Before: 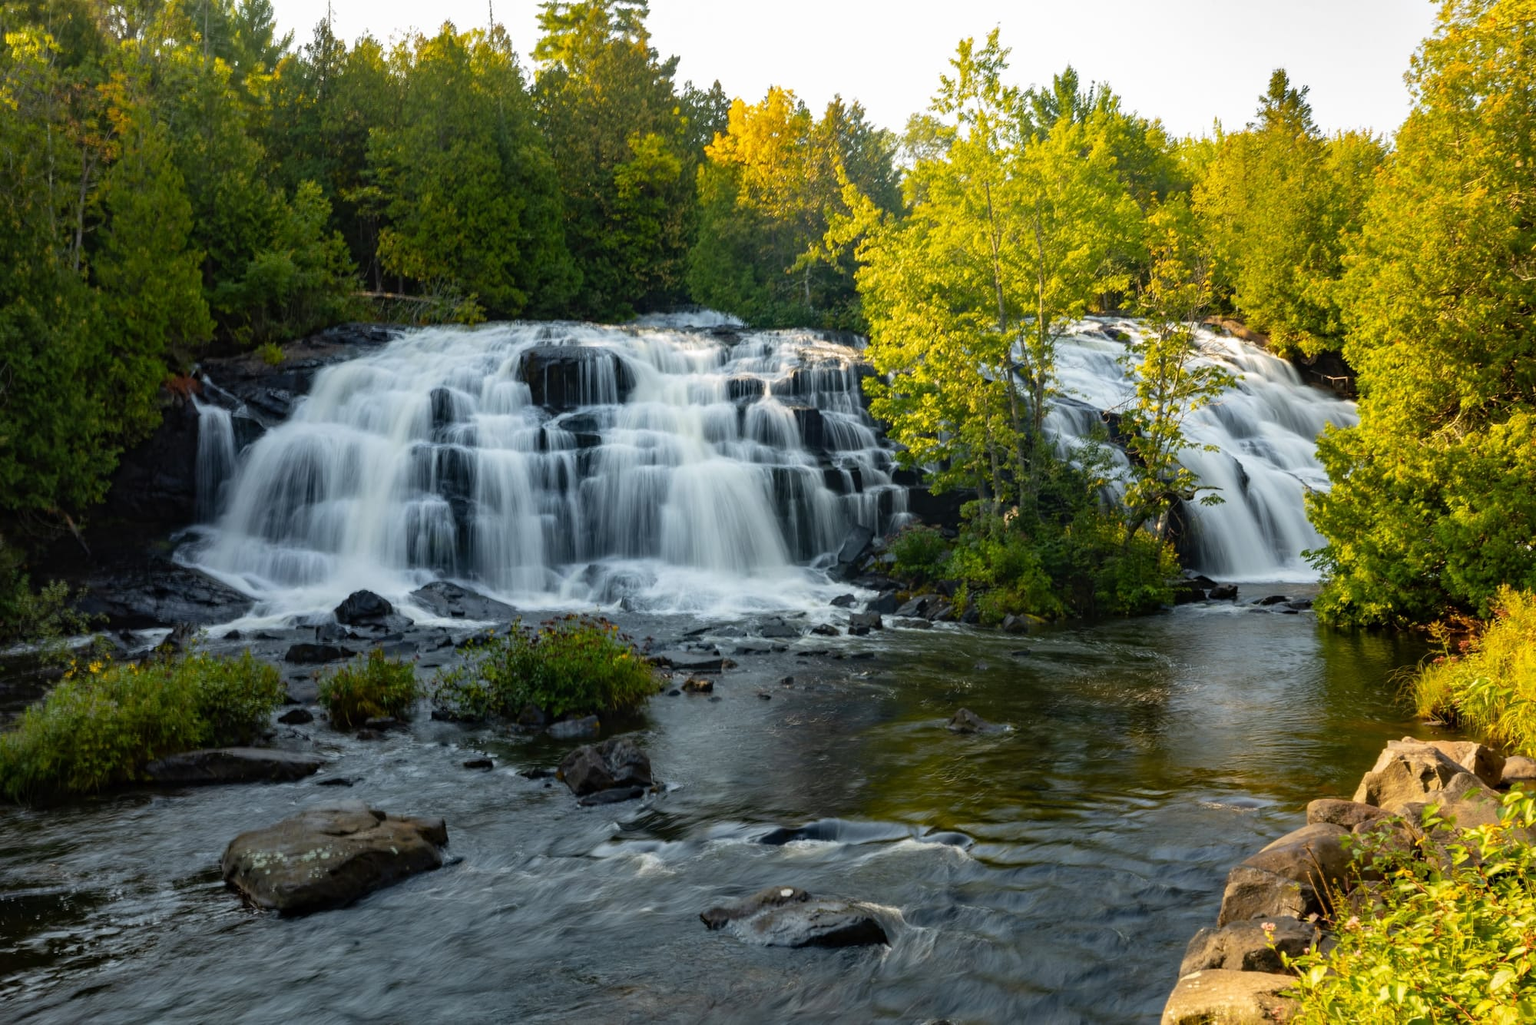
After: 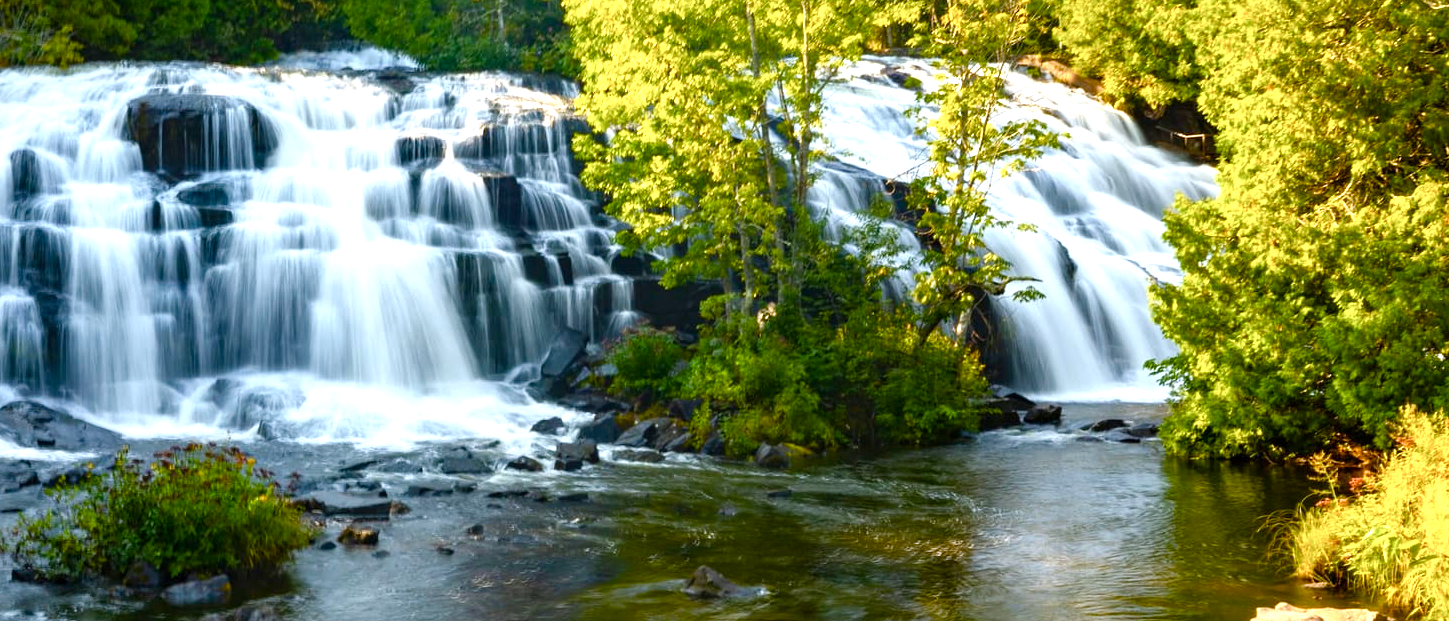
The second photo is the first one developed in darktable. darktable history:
color balance rgb: highlights gain › luminance 16.857%, highlights gain › chroma 2.918%, highlights gain › hue 261.1°, linear chroma grading › shadows 9.907%, linear chroma grading › highlights 9.117%, linear chroma grading › global chroma 15.042%, linear chroma grading › mid-tones 14.864%, perceptual saturation grading › global saturation 20%, perceptual saturation grading › highlights -49.537%, perceptual saturation grading › shadows 25.081%
exposure: exposure 0.755 EV, compensate highlight preservation false
crop and rotate: left 27.538%, top 26.698%, bottom 26.692%
